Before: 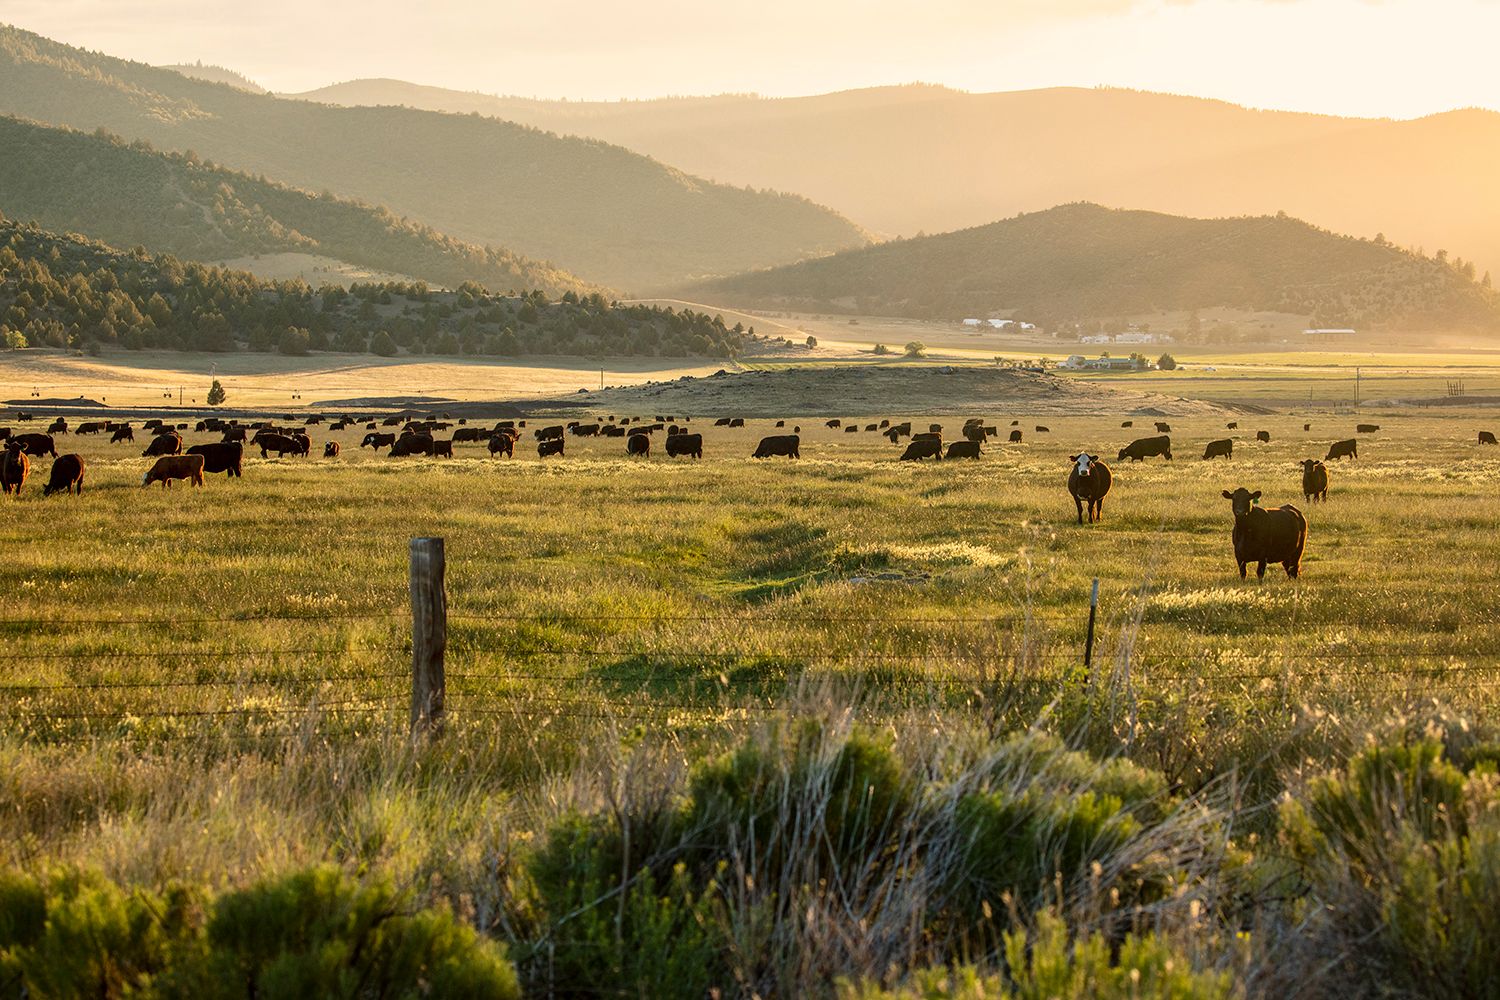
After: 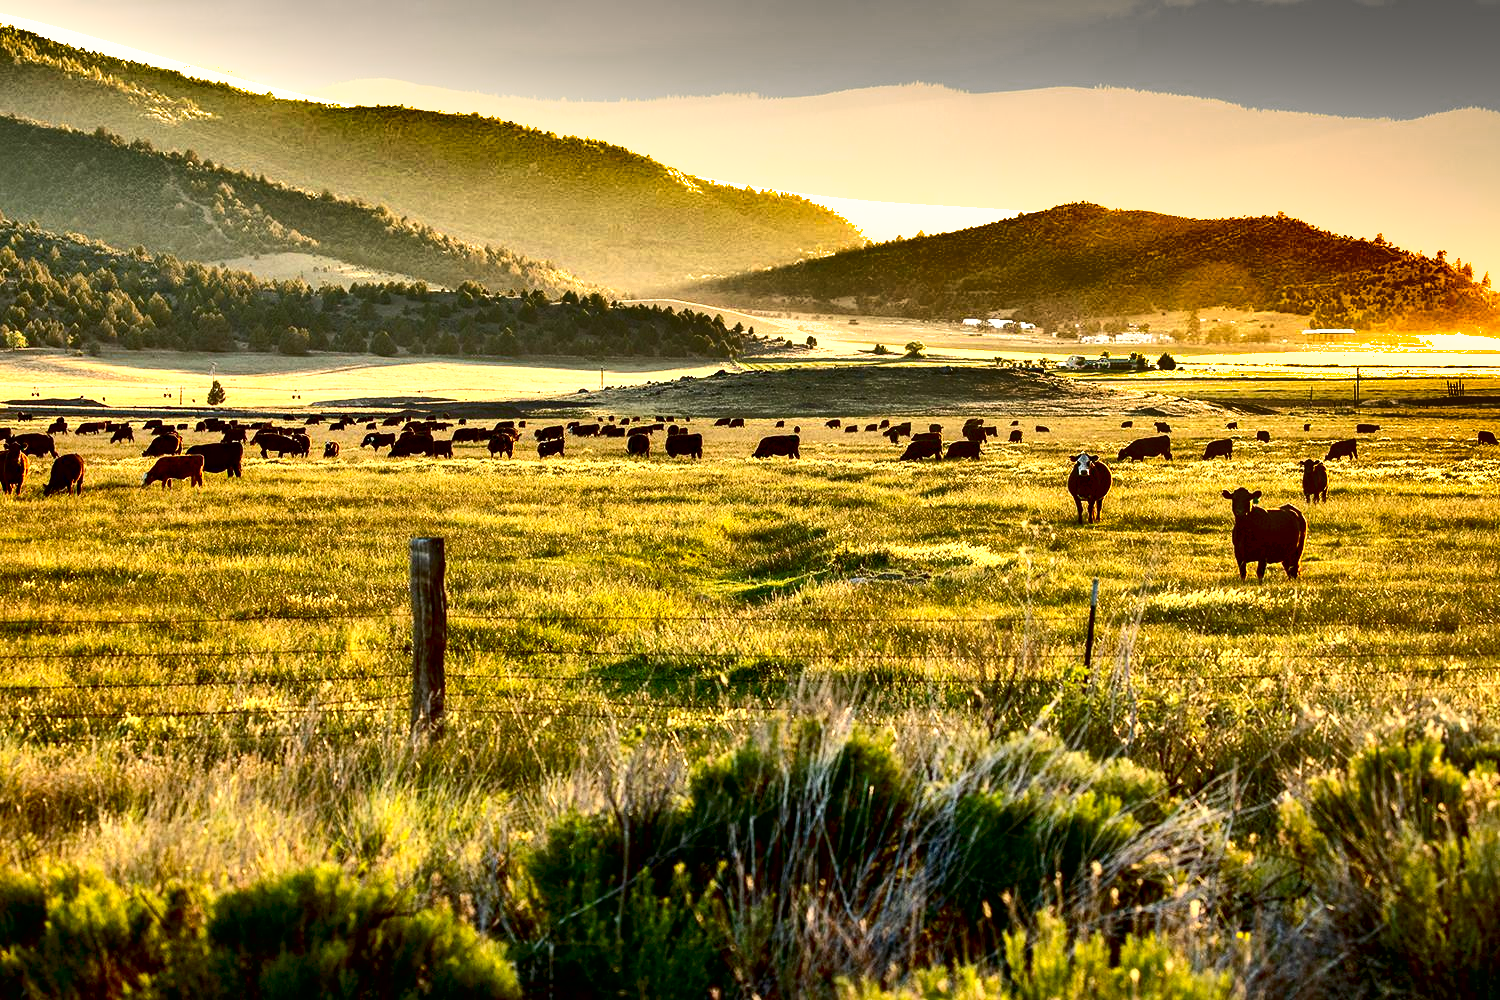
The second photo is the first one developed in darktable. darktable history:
exposure: black level correction 0.011, exposure 1.088 EV, compensate exposure bias true, compensate highlight preservation false
shadows and highlights: shadows 20.91, highlights -82.73, soften with gaussian
contrast brightness saturation: contrast 0.2, brightness -0.11, saturation 0.1
